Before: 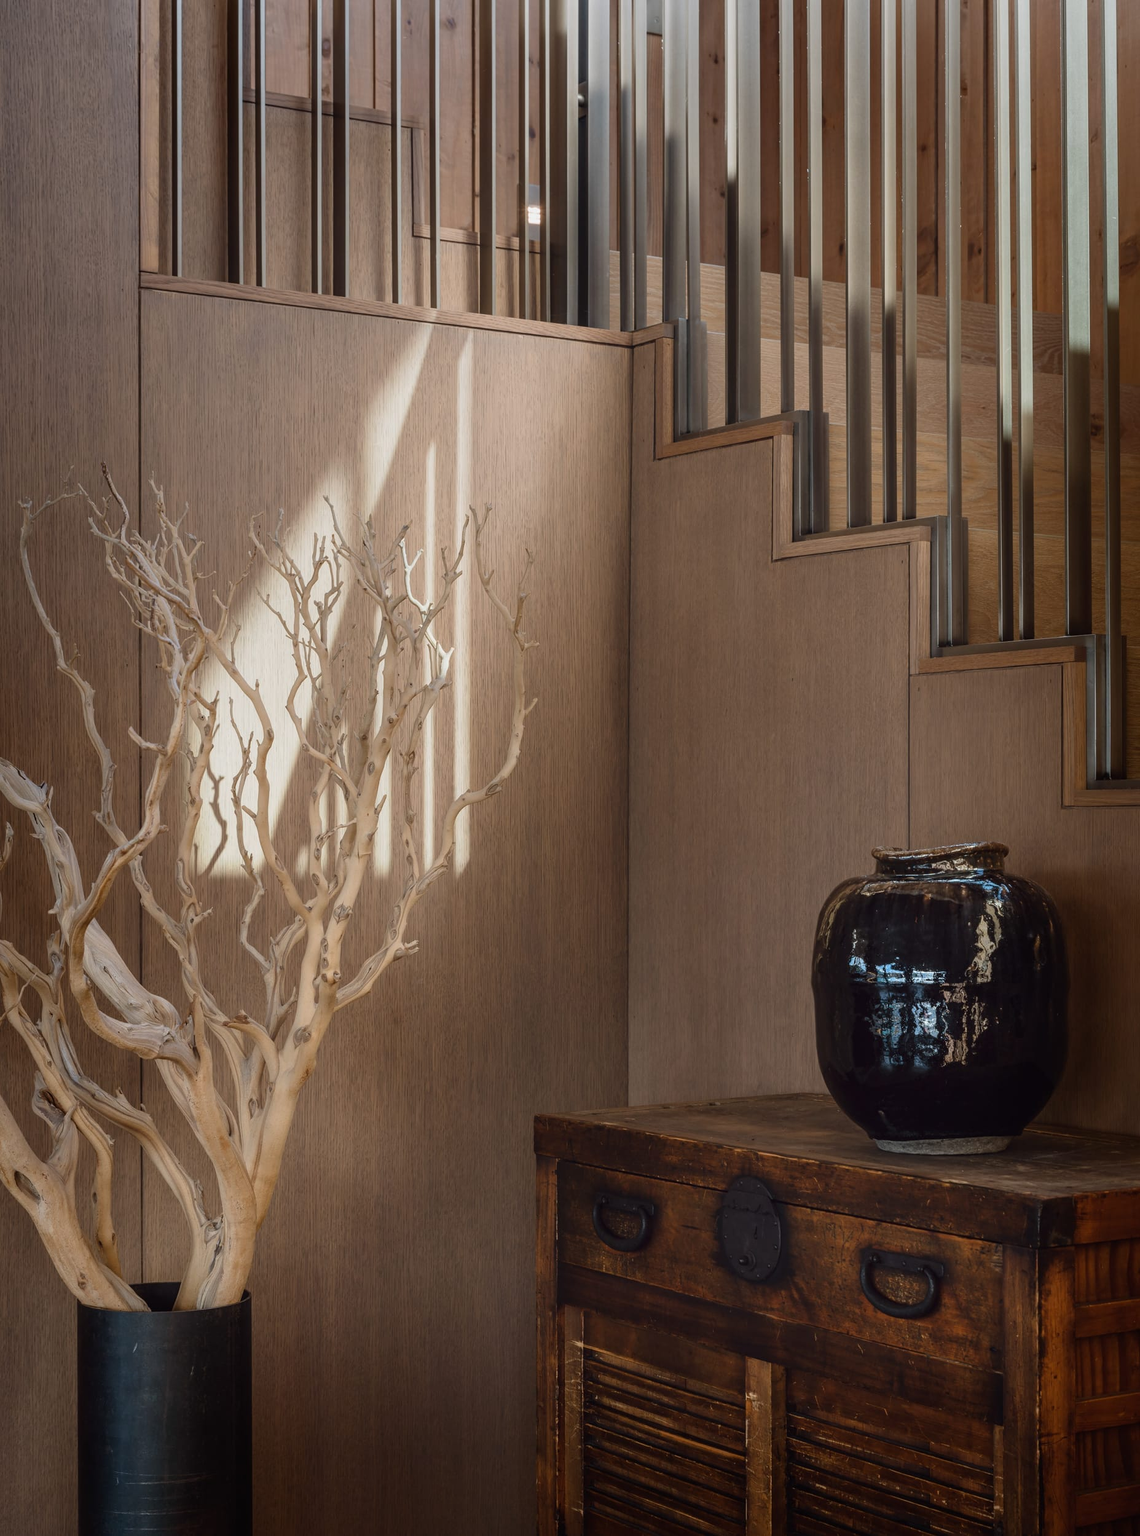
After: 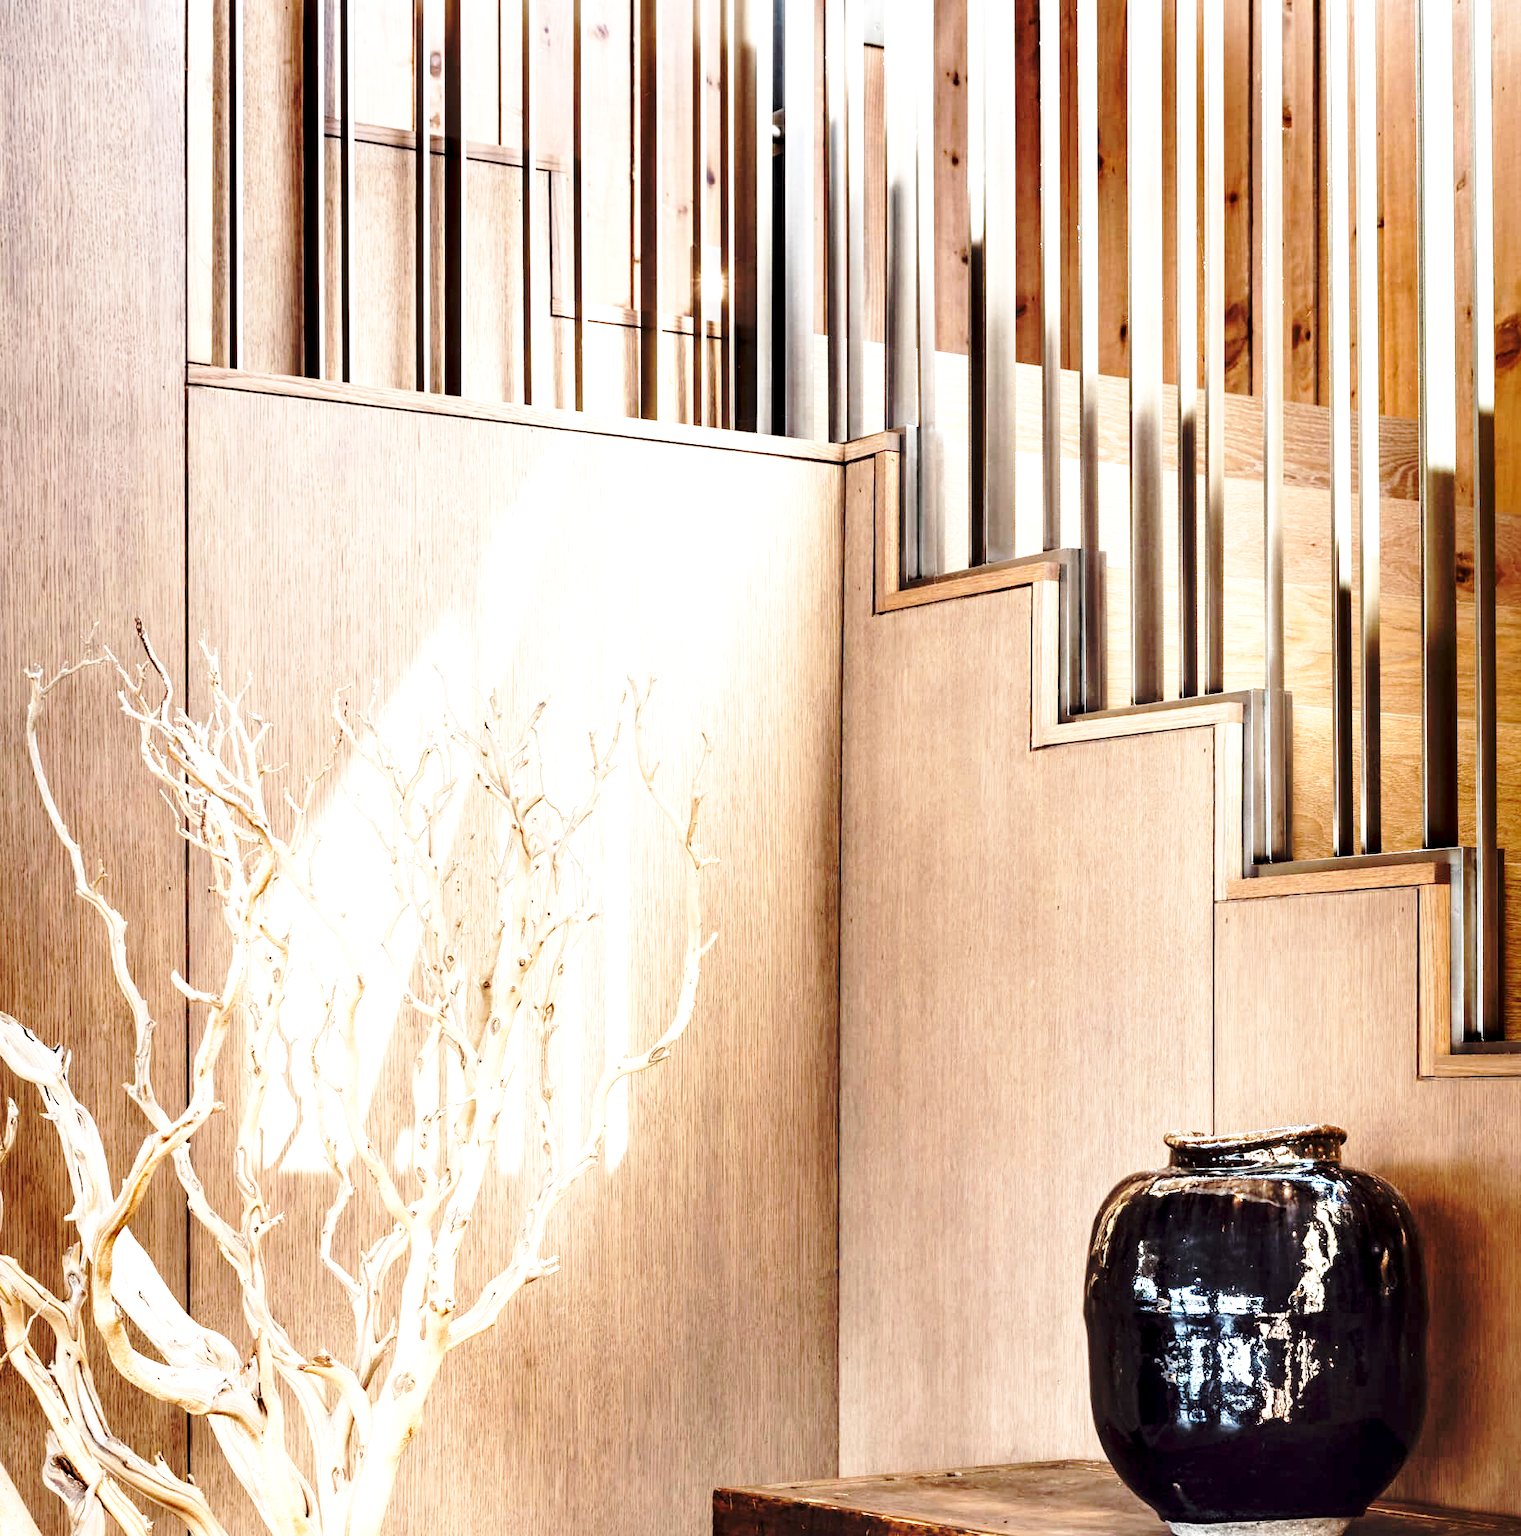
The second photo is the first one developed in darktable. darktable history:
base curve: curves: ch0 [(0, 0) (0.032, 0.037) (0.105, 0.228) (0.435, 0.76) (0.856, 0.983) (1, 1)], preserve colors none
contrast equalizer: octaves 7, y [[0.609, 0.611, 0.615, 0.613, 0.607, 0.603], [0.504, 0.498, 0.496, 0.499, 0.506, 0.516], [0 ×6], [0 ×6], [0 ×6]]
exposure: black level correction 0, exposure 1.741 EV, compensate exposure bias true, compensate highlight preservation false
crop: bottom 24.967%
